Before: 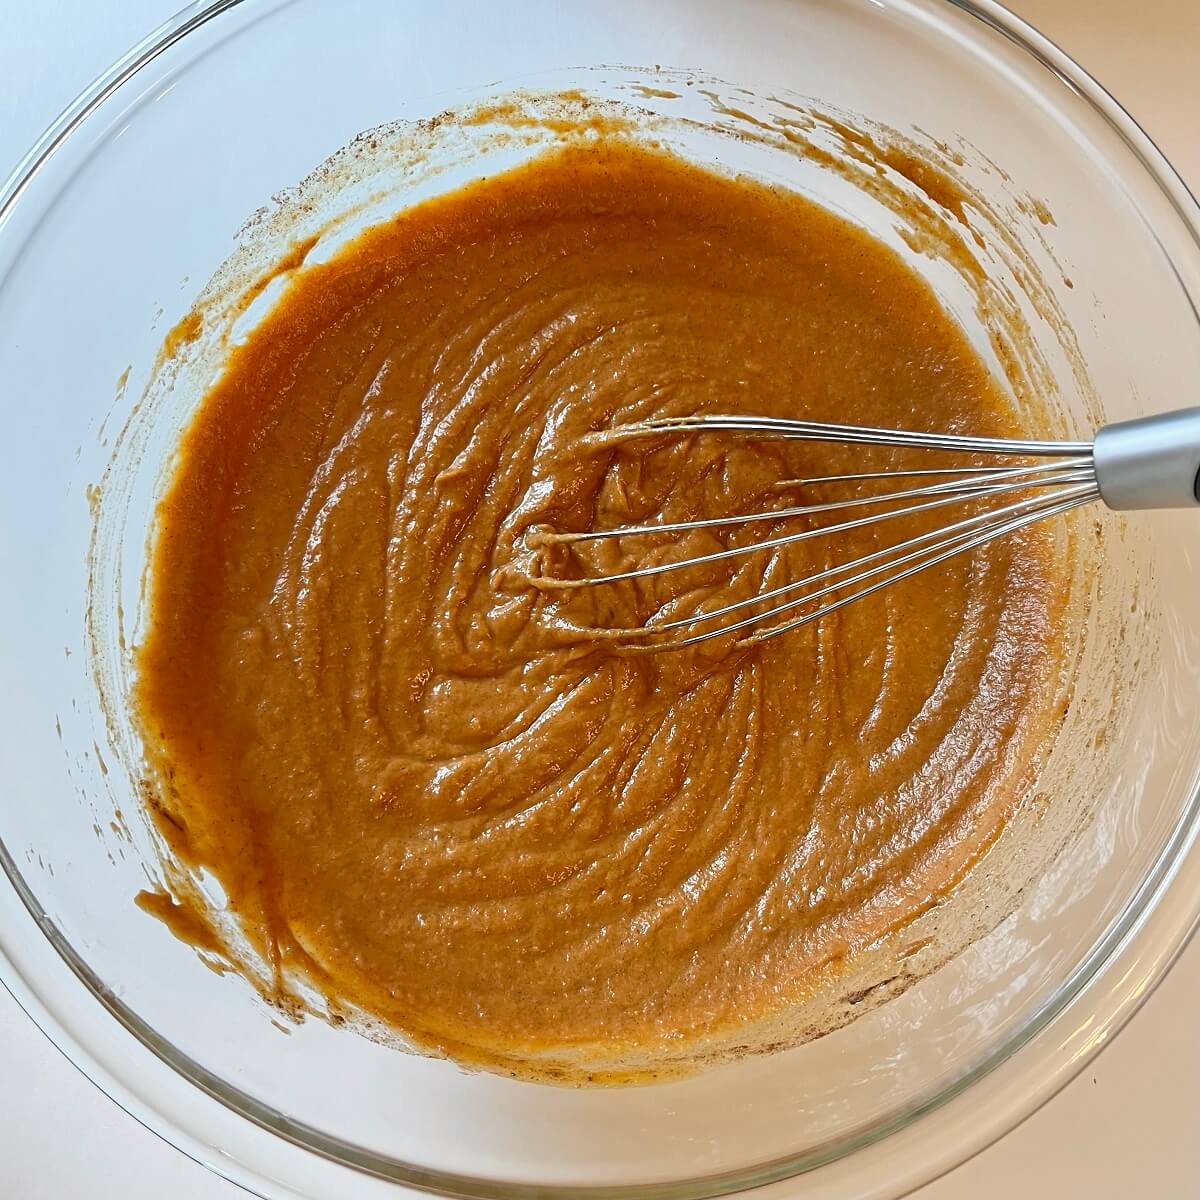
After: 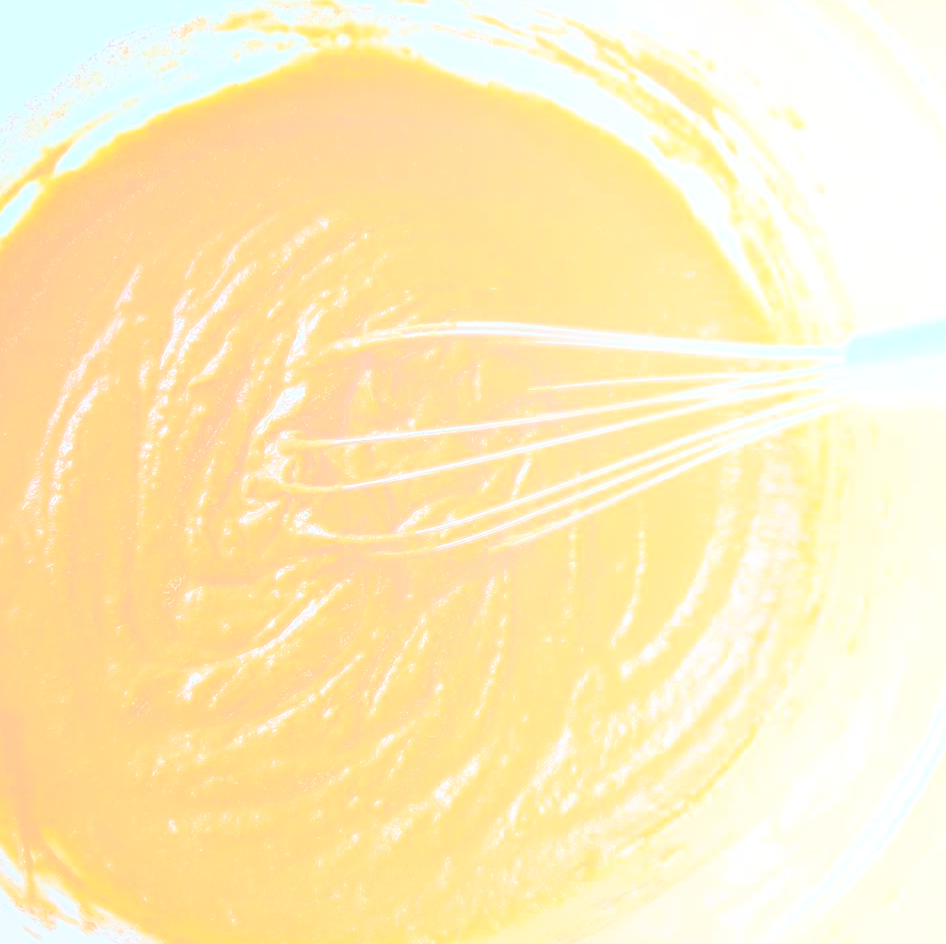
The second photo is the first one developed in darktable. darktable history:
crop and rotate: left 20.74%, top 7.912%, right 0.375%, bottom 13.378%
white balance: red 0.954, blue 1.079
bloom: size 85%, threshold 5%, strength 85%
